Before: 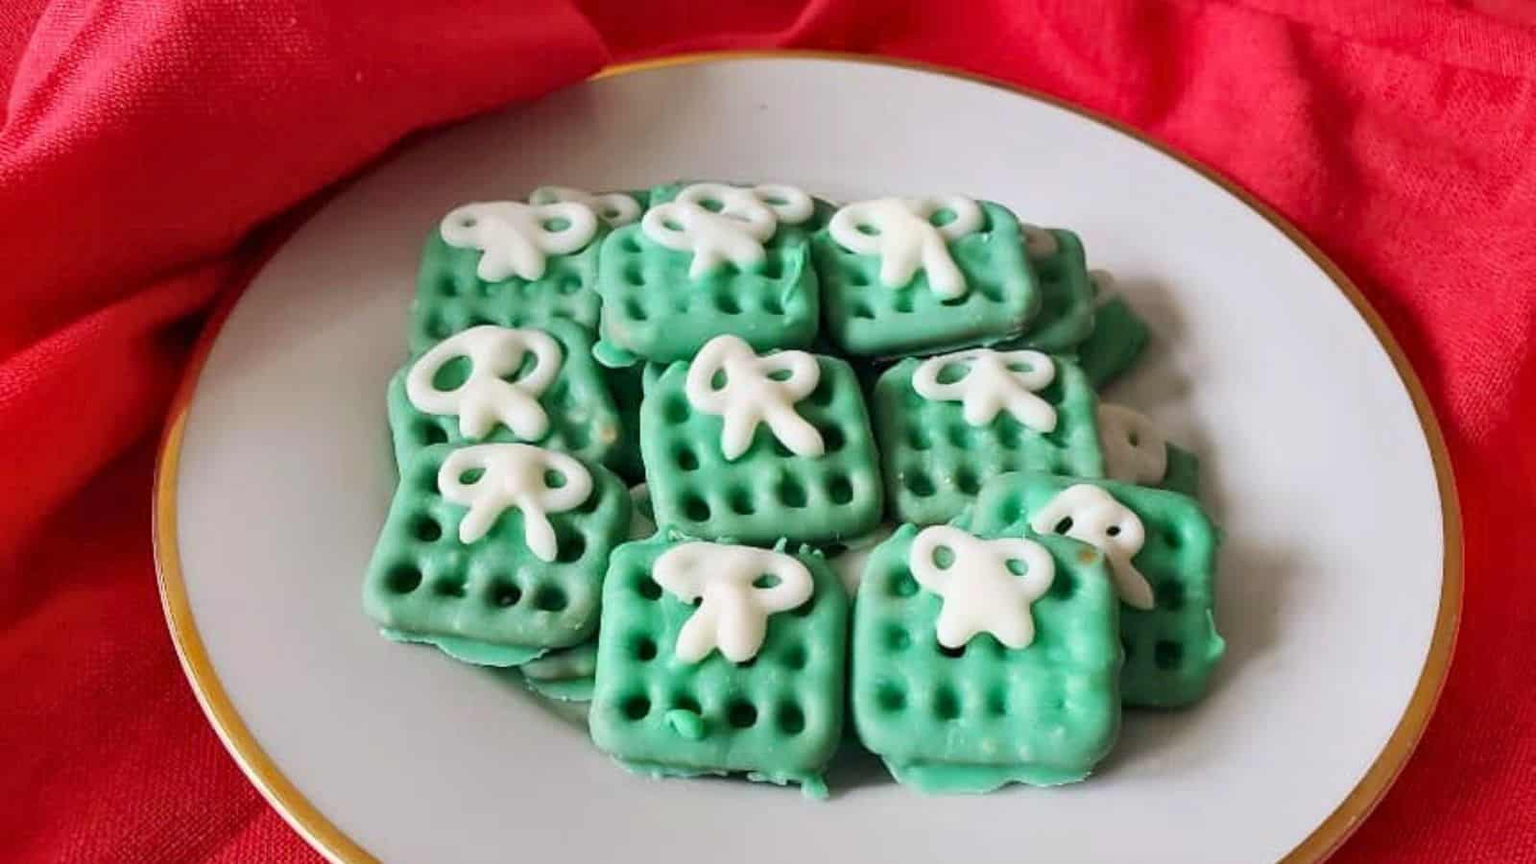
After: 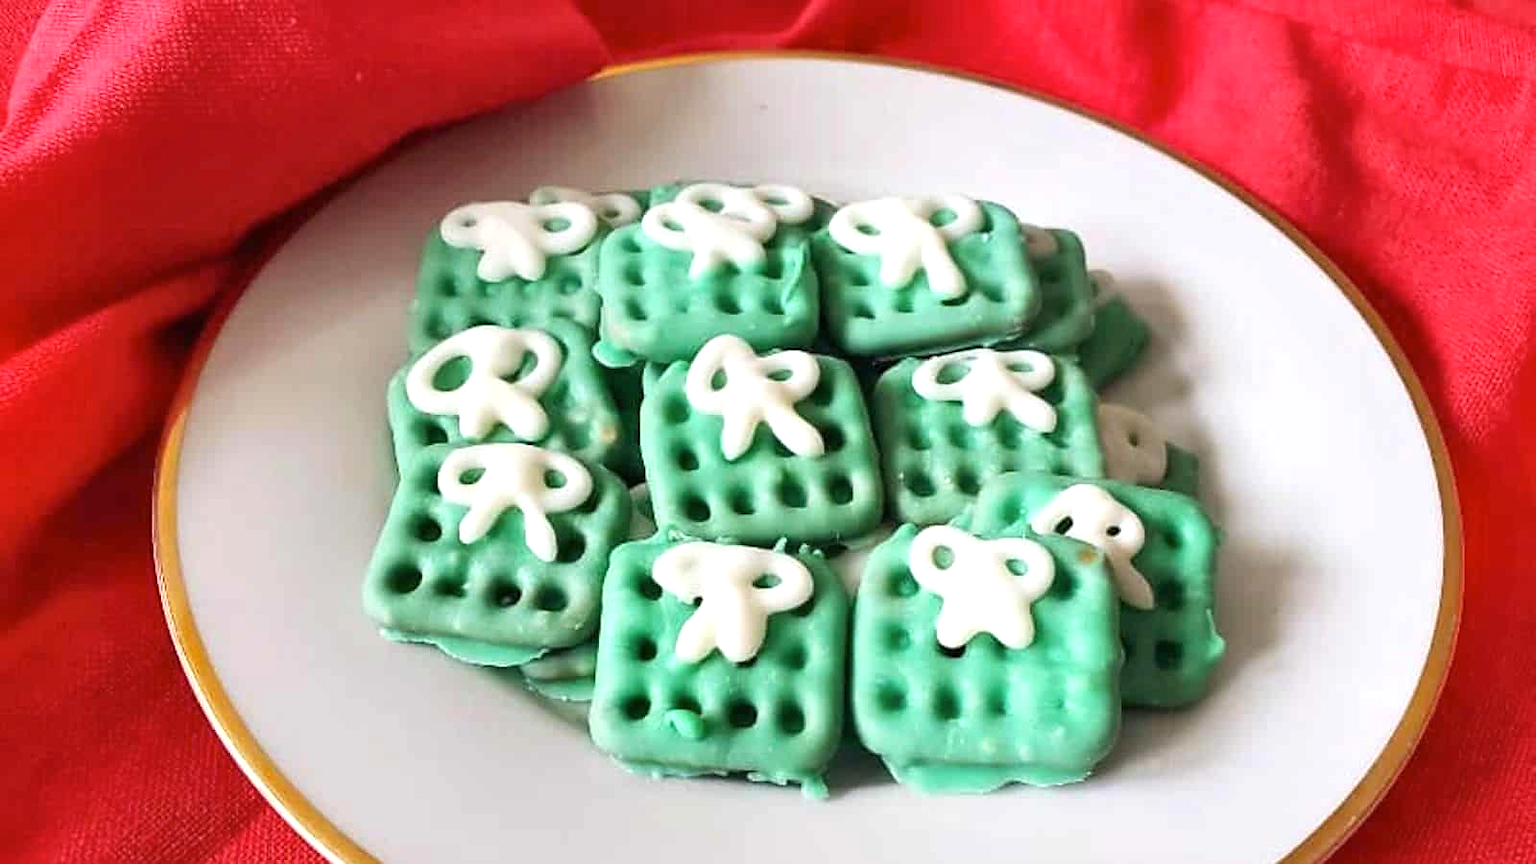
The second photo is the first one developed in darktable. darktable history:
color contrast: green-magenta contrast 0.96
sharpen: radius 1.559, amount 0.373, threshold 1.271
exposure: black level correction 0, exposure 0.5 EV, compensate highlight preservation false
